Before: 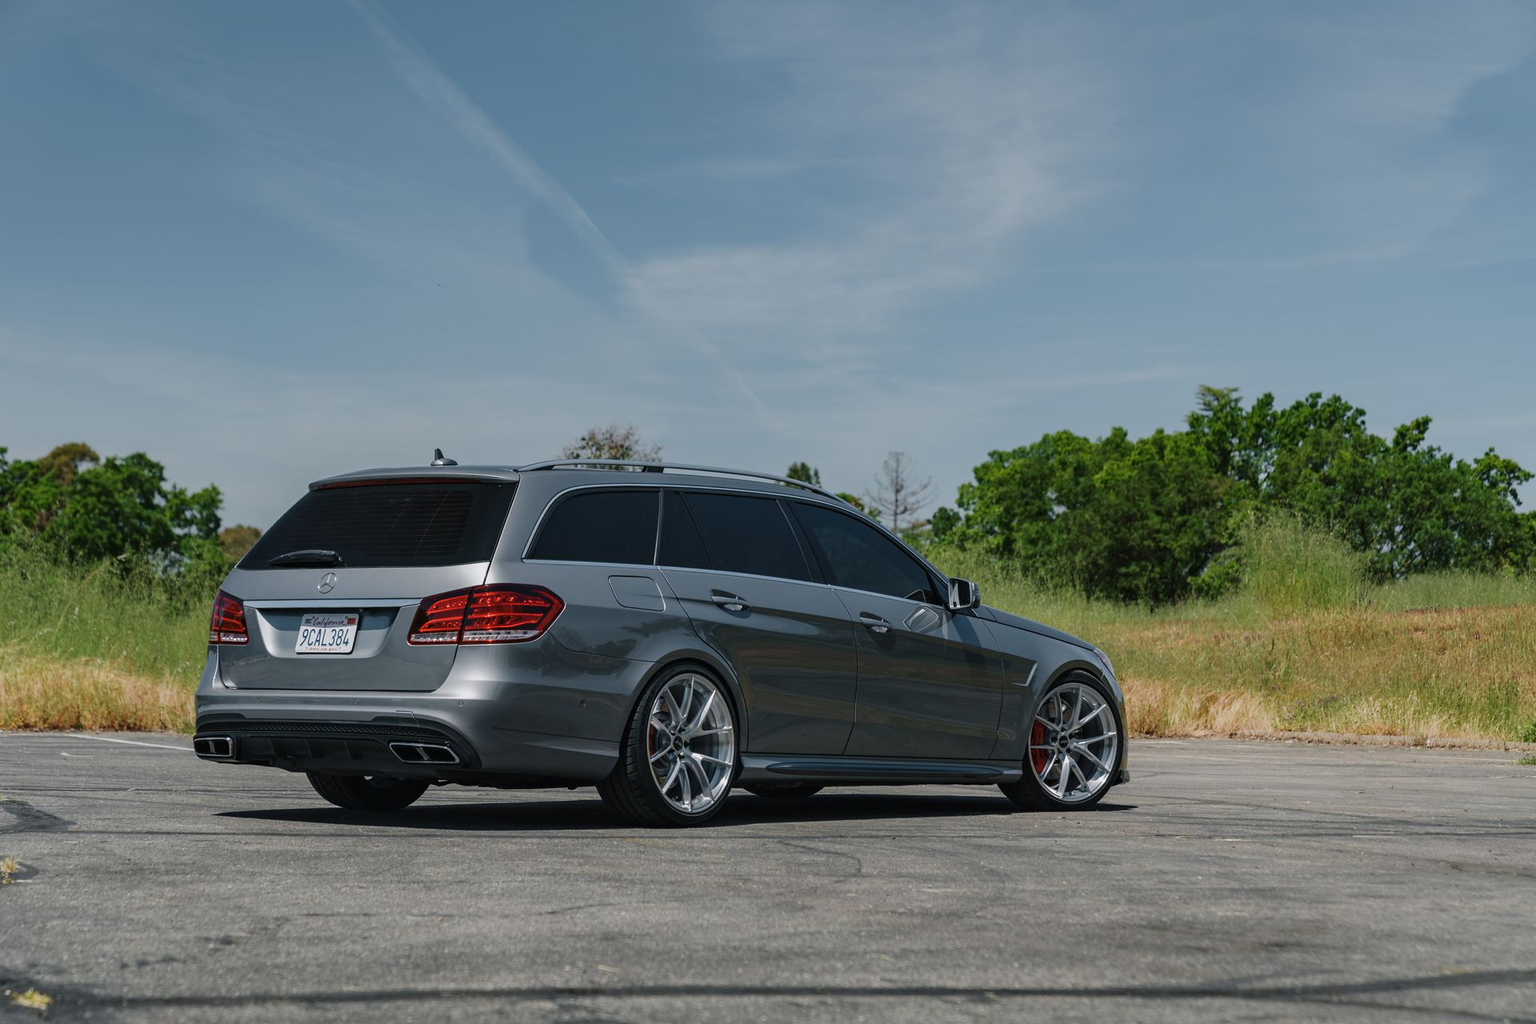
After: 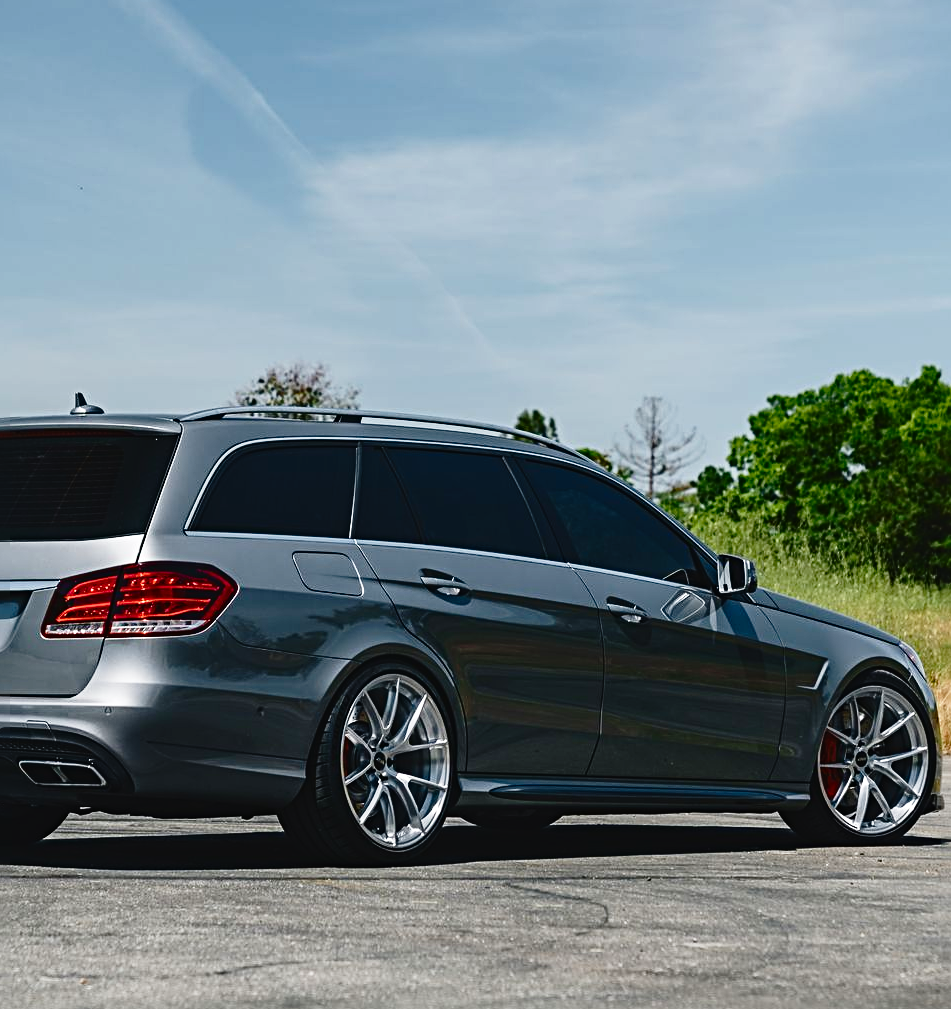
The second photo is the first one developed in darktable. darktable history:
crop and rotate: angle 0.011°, left 24.393%, top 13.173%, right 26.044%, bottom 7.92%
sharpen: radius 3.968
base curve: curves: ch0 [(0, 0) (0.028, 0.03) (0.121, 0.232) (0.46, 0.748) (0.859, 0.968) (1, 1)], preserve colors none
contrast brightness saturation: contrast 0.129, brightness -0.241, saturation 0.141
exposure: black level correction -0.016, compensate exposure bias true, compensate highlight preservation false
